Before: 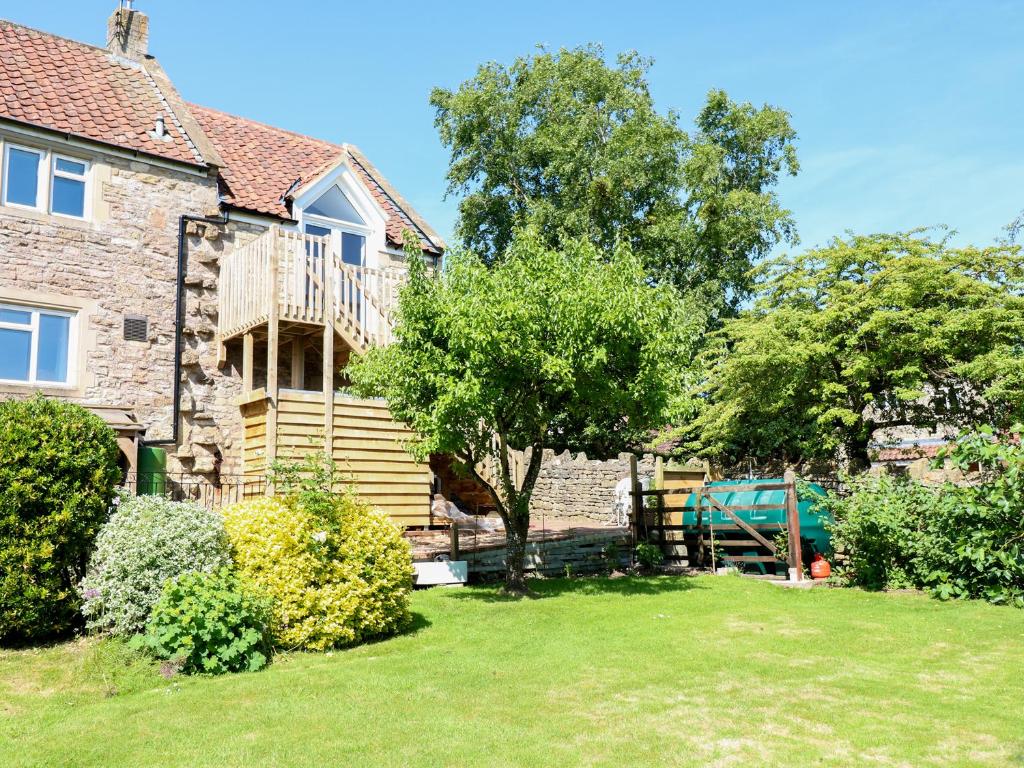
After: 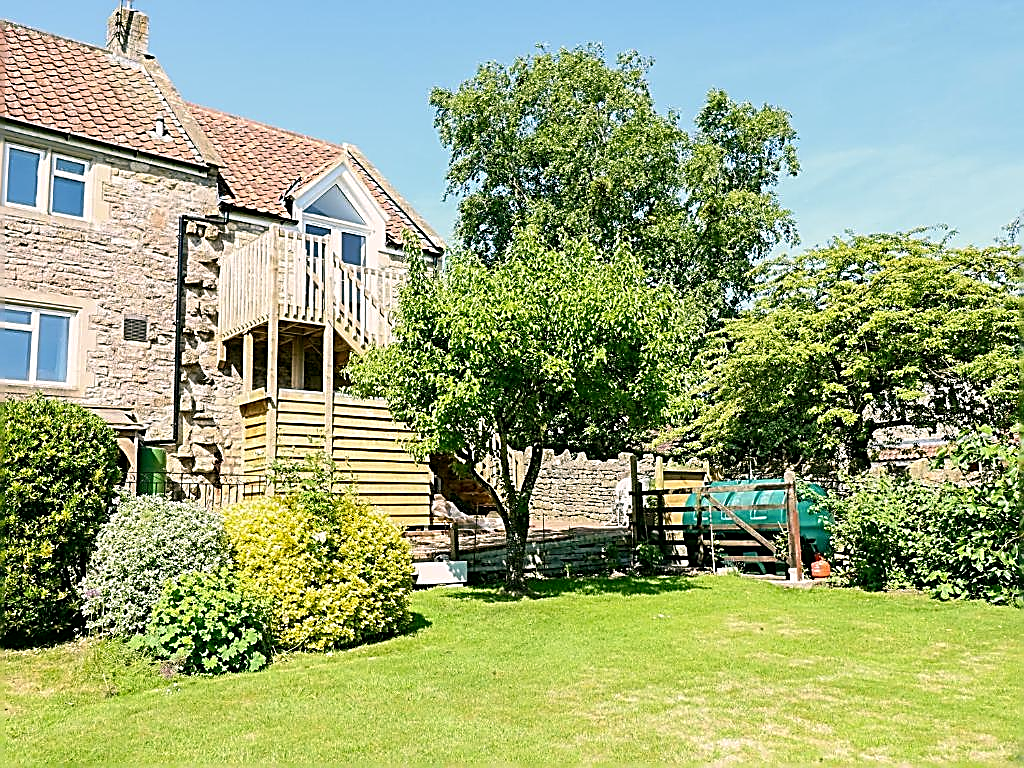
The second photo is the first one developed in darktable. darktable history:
contrast equalizer: octaves 7, y [[0.5 ×4, 0.467, 0.376], [0.5 ×6], [0.5 ×6], [0 ×6], [0 ×6]], mix 0.286
sharpen: amount 1.861
color correction: highlights a* 4.6, highlights b* 4.93, shadows a* -7.89, shadows b* 5.07
